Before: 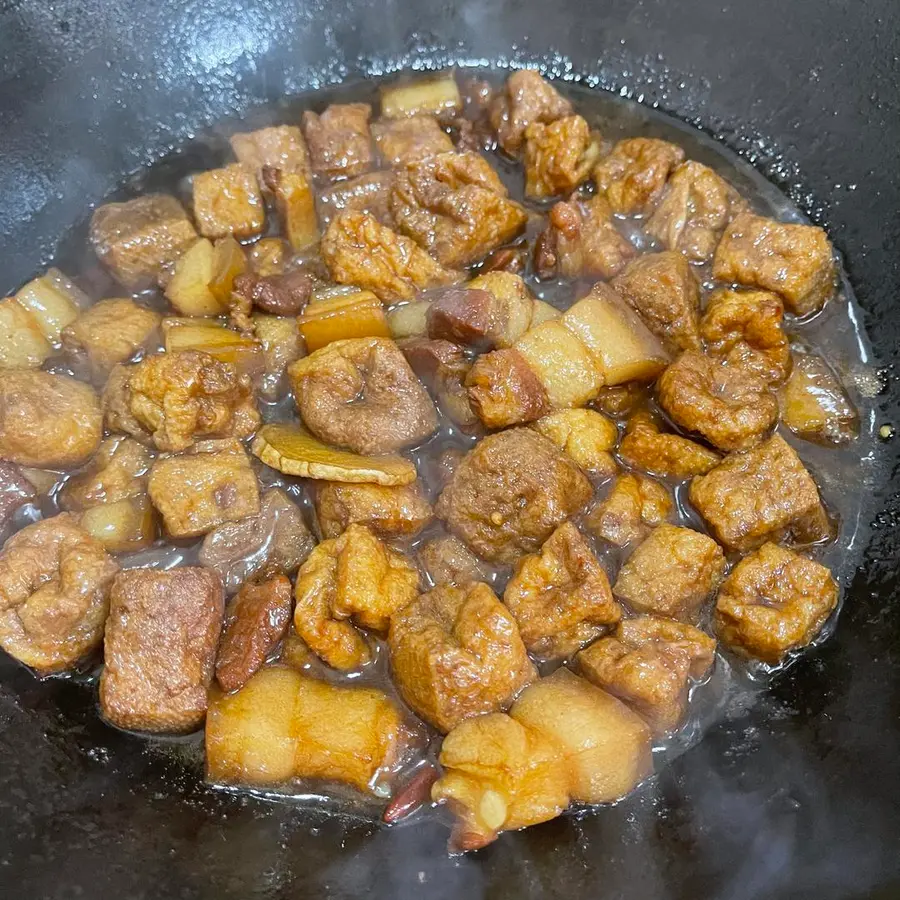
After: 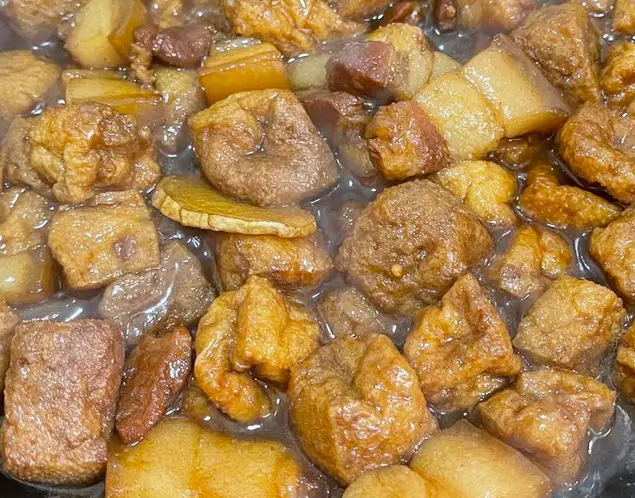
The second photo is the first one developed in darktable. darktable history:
crop: left 11.123%, top 27.61%, right 18.3%, bottom 17.034%
